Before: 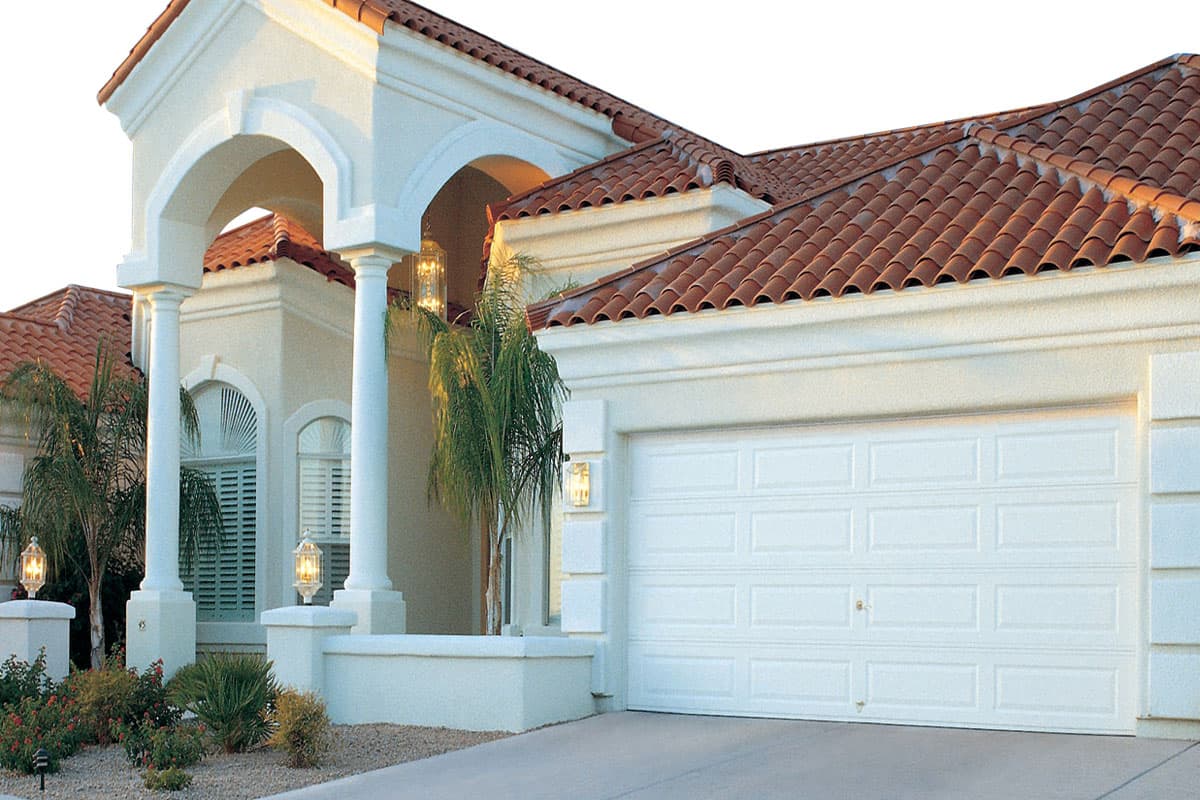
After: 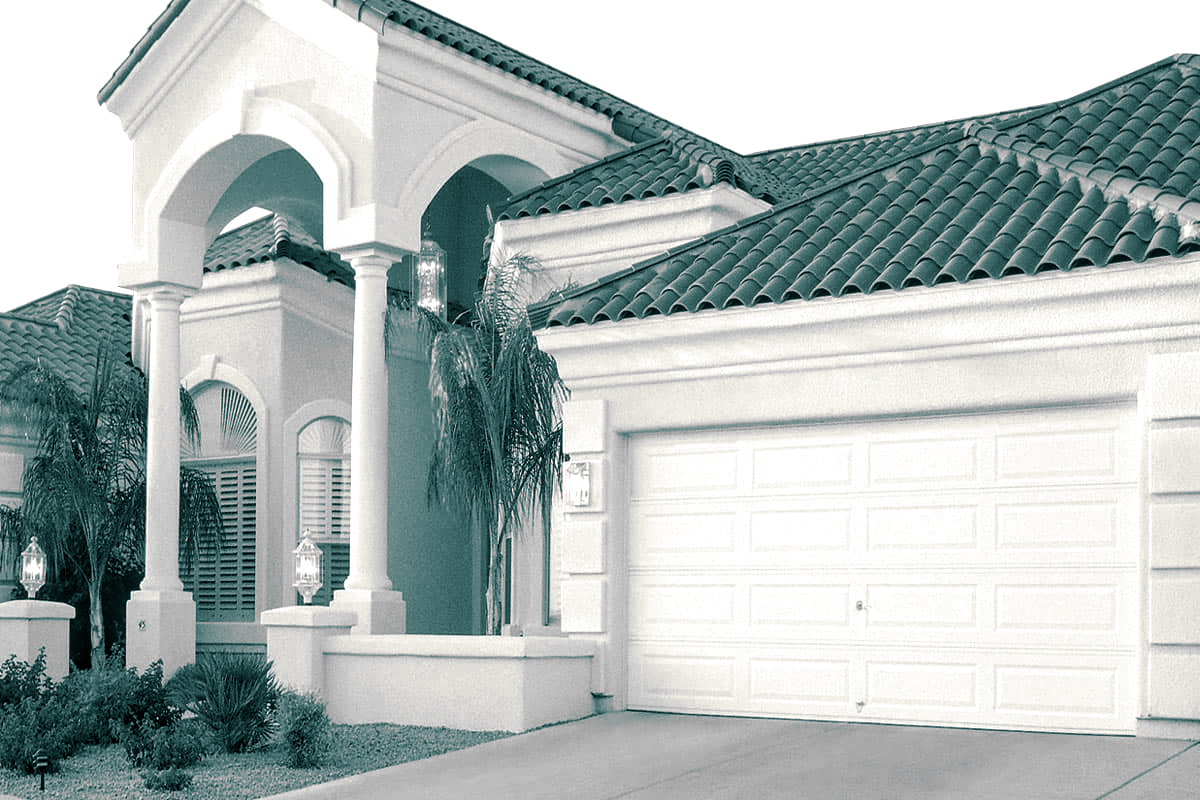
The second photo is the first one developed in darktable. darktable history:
monochrome: a -6.99, b 35.61, size 1.4
haze removal: on, module defaults
split-toning: shadows › hue 186.43°, highlights › hue 49.29°, compress 30.29%
tone equalizer: -8 EV -0.417 EV, -7 EV -0.389 EV, -6 EV -0.333 EV, -5 EV -0.222 EV, -3 EV 0.222 EV, -2 EV 0.333 EV, -1 EV 0.389 EV, +0 EV 0.417 EV, edges refinement/feathering 500, mask exposure compensation -1.57 EV, preserve details no
local contrast: on, module defaults
